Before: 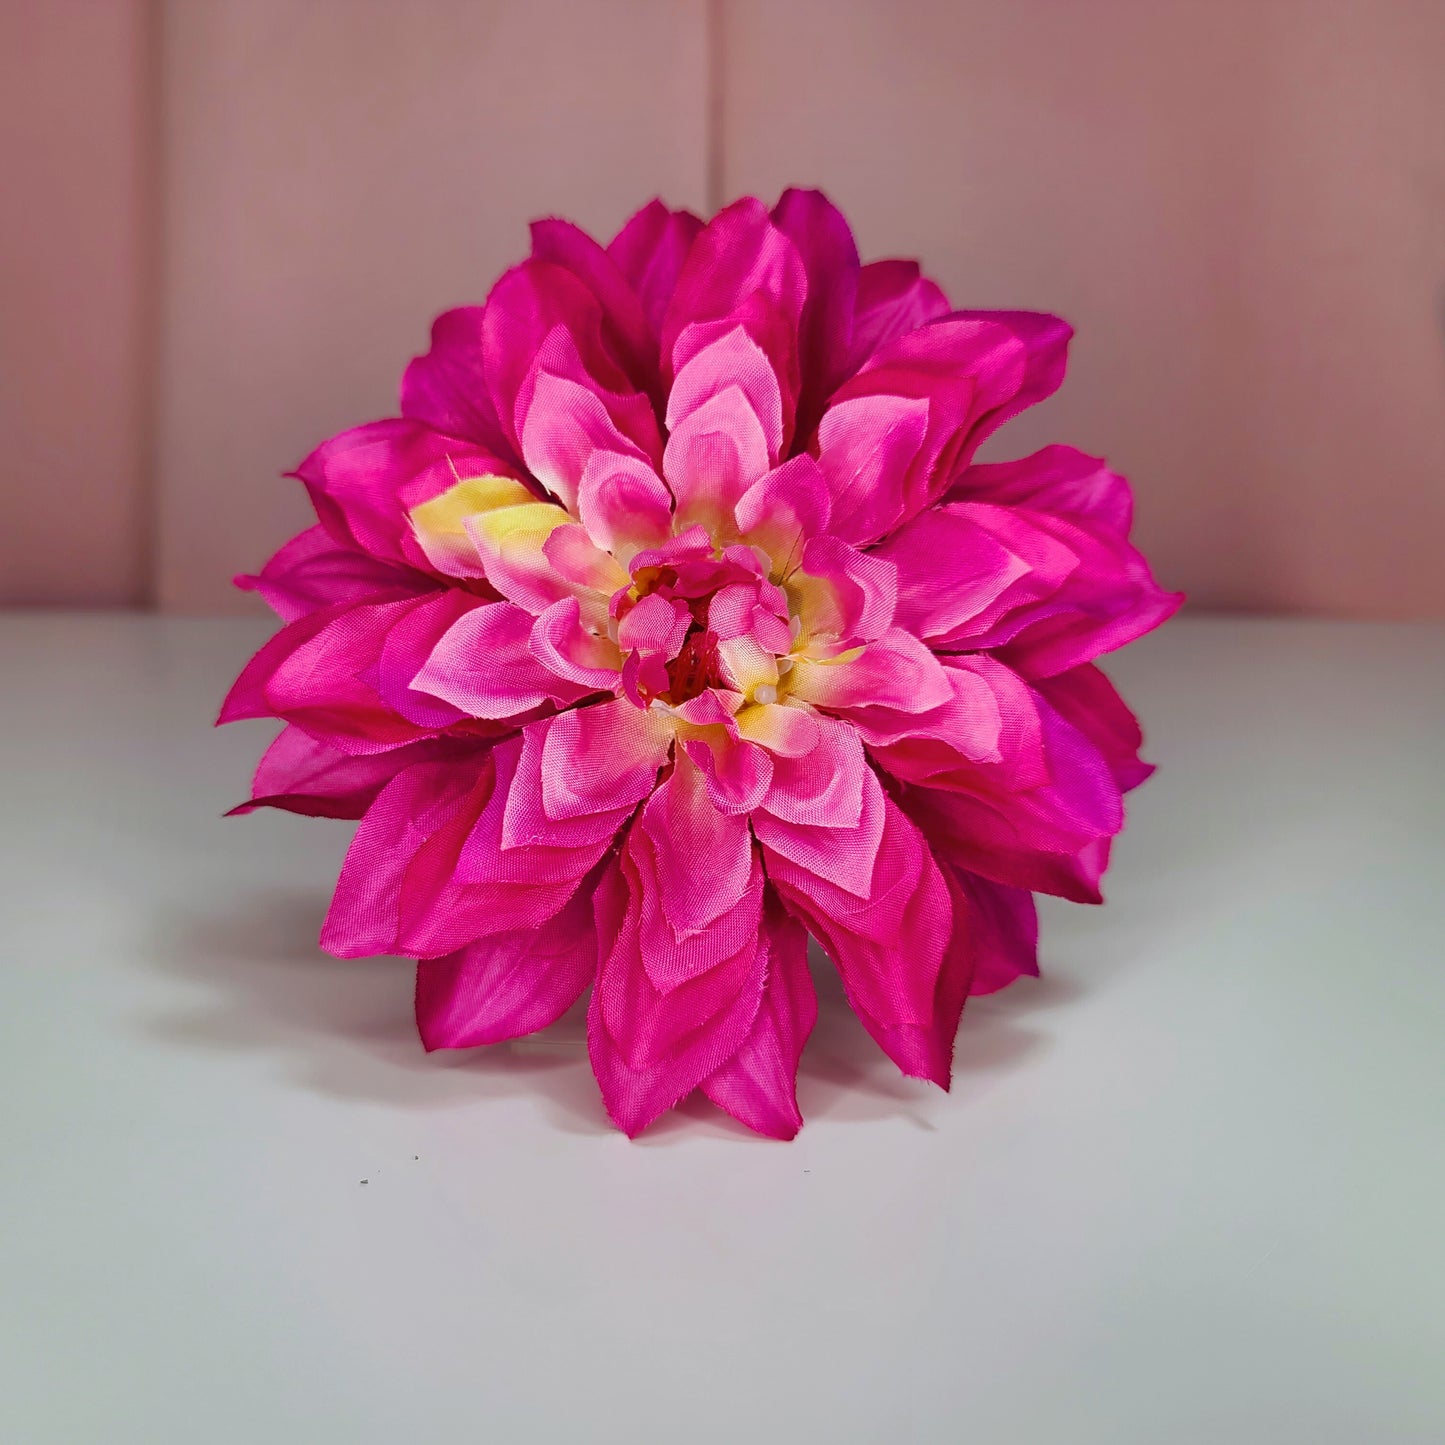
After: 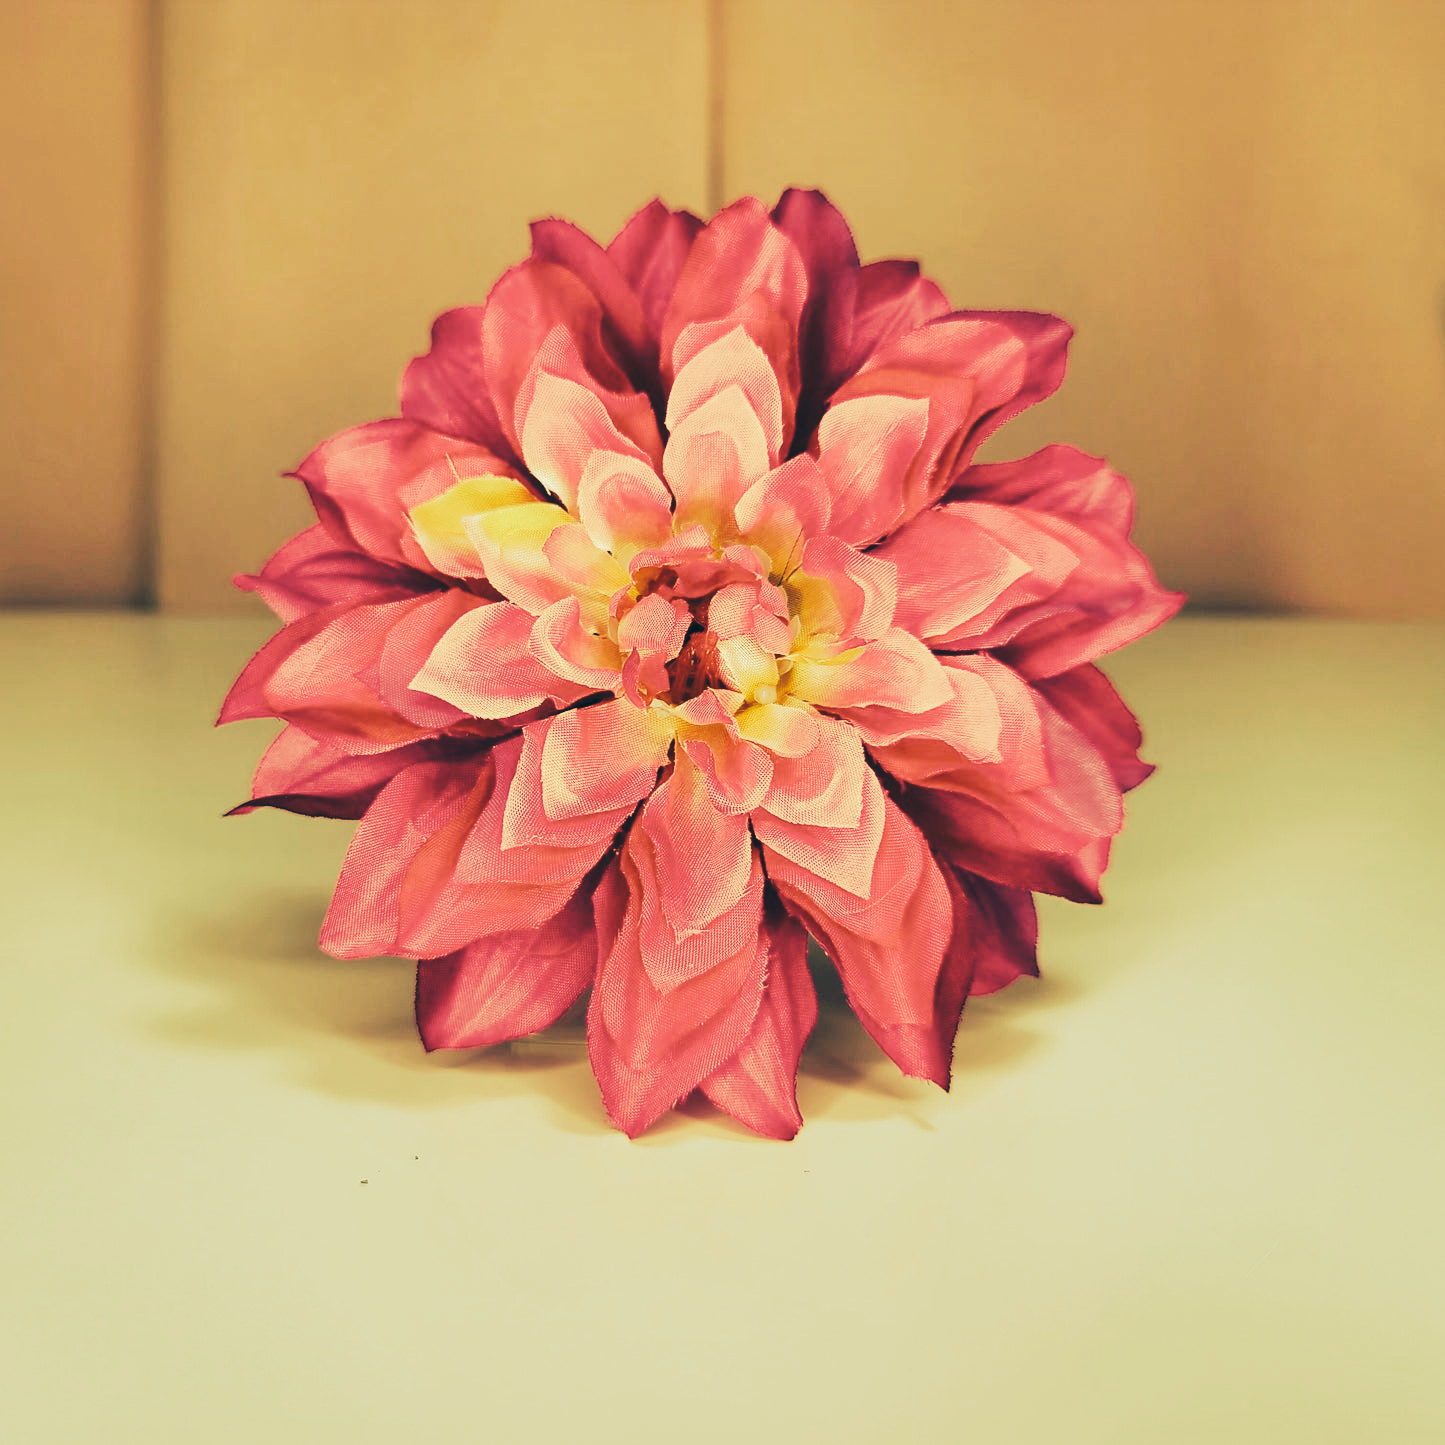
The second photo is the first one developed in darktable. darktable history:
tone curve: curves: ch0 [(0, 0) (0.003, 0.052) (0.011, 0.057) (0.025, 0.063) (0.044, 0.078) (0.069, 0.093) (0.1, 0.109) (0.136, 0.127) (0.177, 0.151) (0.224, 0.201) (0.277, 0.262) (0.335, 0.353) (0.399, 0.458) (0.468, 0.576) (0.543, 0.683) (0.623, 0.772) (0.709, 0.833) (0.801, 0.874) (0.898, 0.927) (1, 1)], preserve colors none
color look up table: target L [89.54, 85.89, 89.08, 87.02, 77.4, 66.99, 61.7, 60.46, 48.11, 40.74, 25.13, 18.05, 201.33, 104.71, 90.88, 78.91, 72.99, 60.15, 58.23, 62.2, 47.57, 45.46, 50.4, 32.14, 10.78, 94.29, 88.4, 73.32, 72.85, 69.93, 64.42, 75.14, 84.66, 52.48, 48.18, 52.36, 32.25, 30.49, 43.47, 22.65, 25.25, 3.015, 10.15, 2.261, 87.97, 72.03, 73.88, 66.43, 46.69], target a [-24.56, -32.18, -16.03, -38.36, -23.32, -0.954, -44.35, -19.36, -26.89, -29.03, -20.38, -25.31, 0, 0.001, -11.15, 12.74, 21.62, 29.82, 29.11, 40.37, 12.02, 2.955, 39.77, 27.37, -3.421, -18.15, -2.786, 21.48, -6.491, 1.863, 32.8, 1.832, 3.992, 42.05, -11.05, 13.19, 3.238, 16.18, 16.63, -13.94, 1.368, -5.883, -10.7, -4.128, -20.25, -37.13, -29.01, -11.81, -17.38], target b [53.16, 60.31, 66.74, 53.15, 43.86, 43.6, 43.69, 47.29, 18.67, 24.37, 3.088, 1.373, -0.001, -0.003, 55.84, 50.14, 58.37, 43.76, 30.84, 37.29, 33.69, 17.79, 42.21, 16.12, -6.652, 42.96, 39.73, 38.3, 21.45, 30.39, 24.73, 22.48, 36.34, 20.91, -0.558, 9.353, 1.052, 0.558, -7.896, -0.927, -19.41, -23.28, -21.29, -19.94, 35.77, 31.31, 17.82, 26.69, 6.064], num patches 49
